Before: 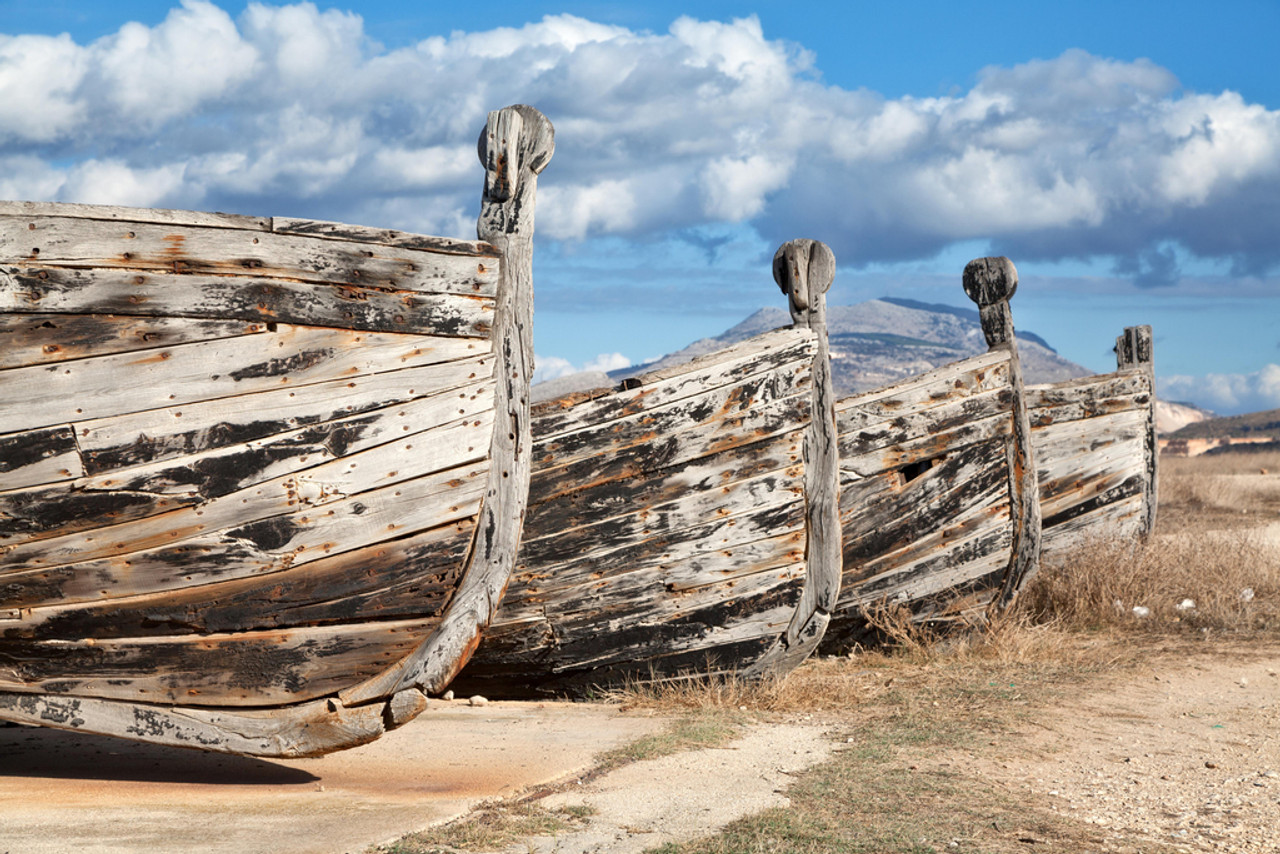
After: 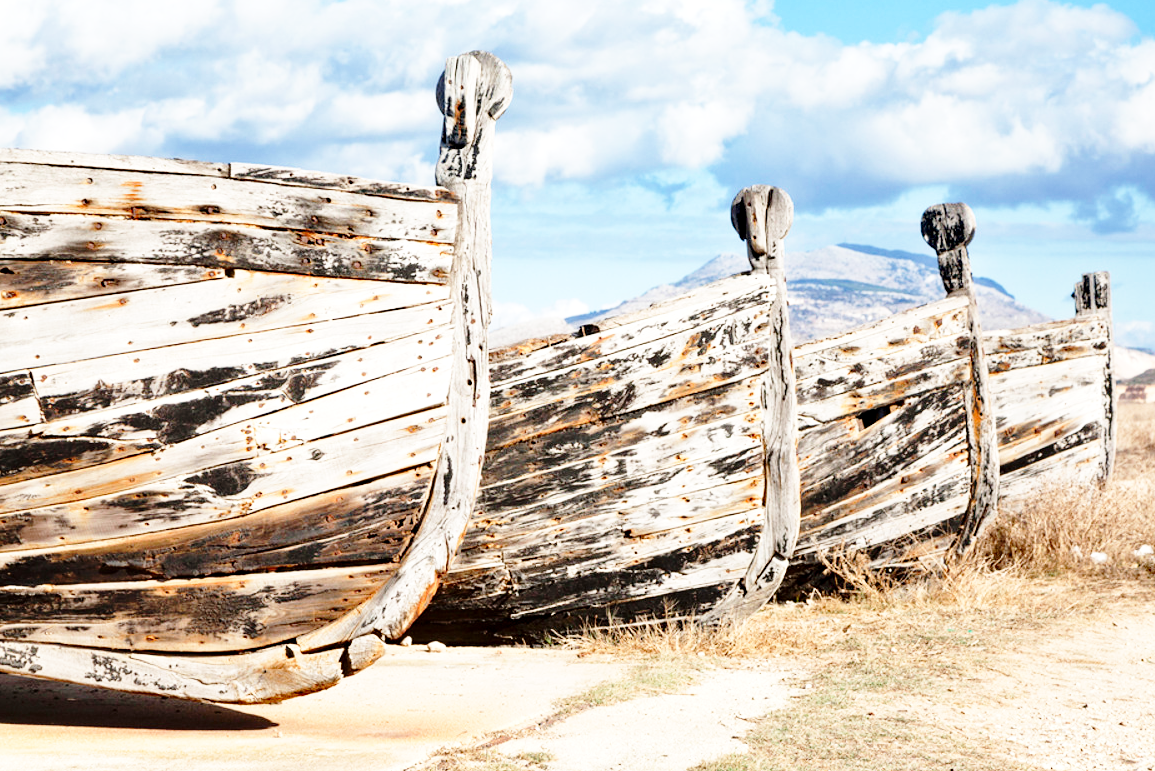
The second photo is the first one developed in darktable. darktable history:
crop: left 3.305%, top 6.436%, right 6.389%, bottom 3.258%
base curve: curves: ch0 [(0, 0) (0.028, 0.03) (0.105, 0.232) (0.387, 0.748) (0.754, 0.968) (1, 1)], fusion 1, exposure shift 0.576, preserve colors none
